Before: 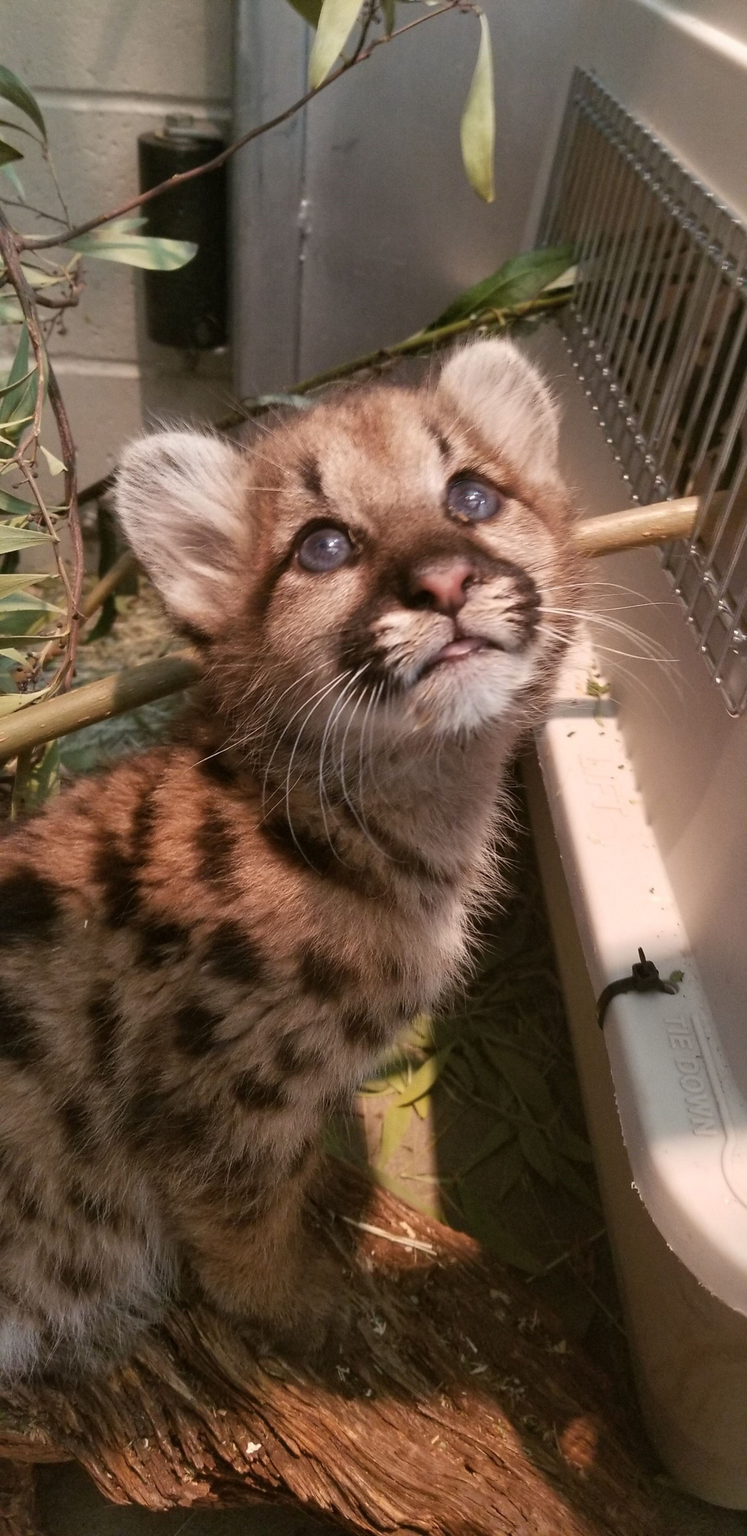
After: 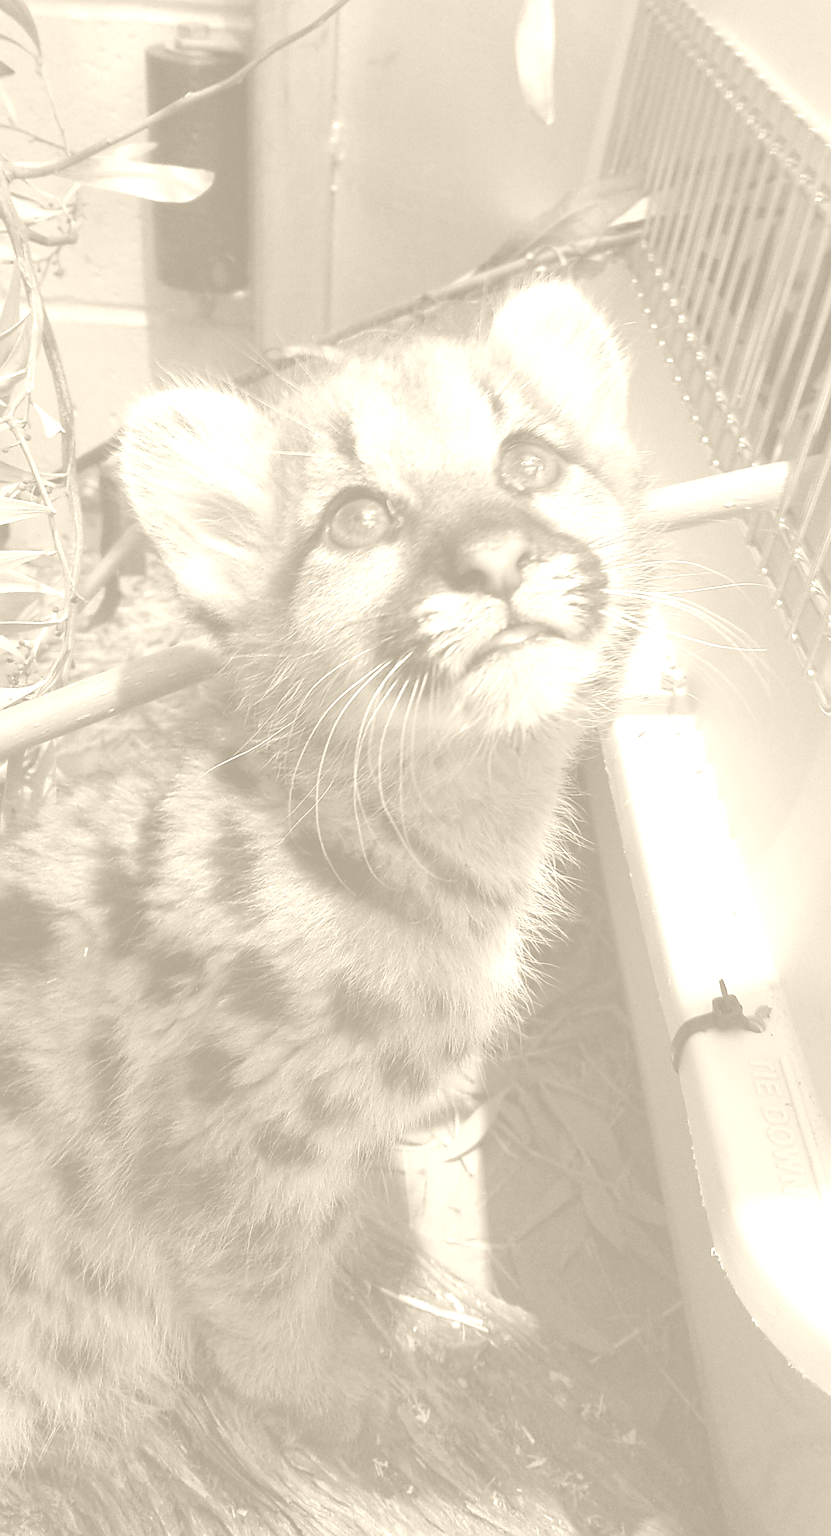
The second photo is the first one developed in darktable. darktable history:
grain: coarseness 0.81 ISO, strength 1.34%, mid-tones bias 0%
colorize: hue 36°, saturation 71%, lightness 80.79%
crop: left 1.507%, top 6.147%, right 1.379%, bottom 6.637%
sharpen: on, module defaults
